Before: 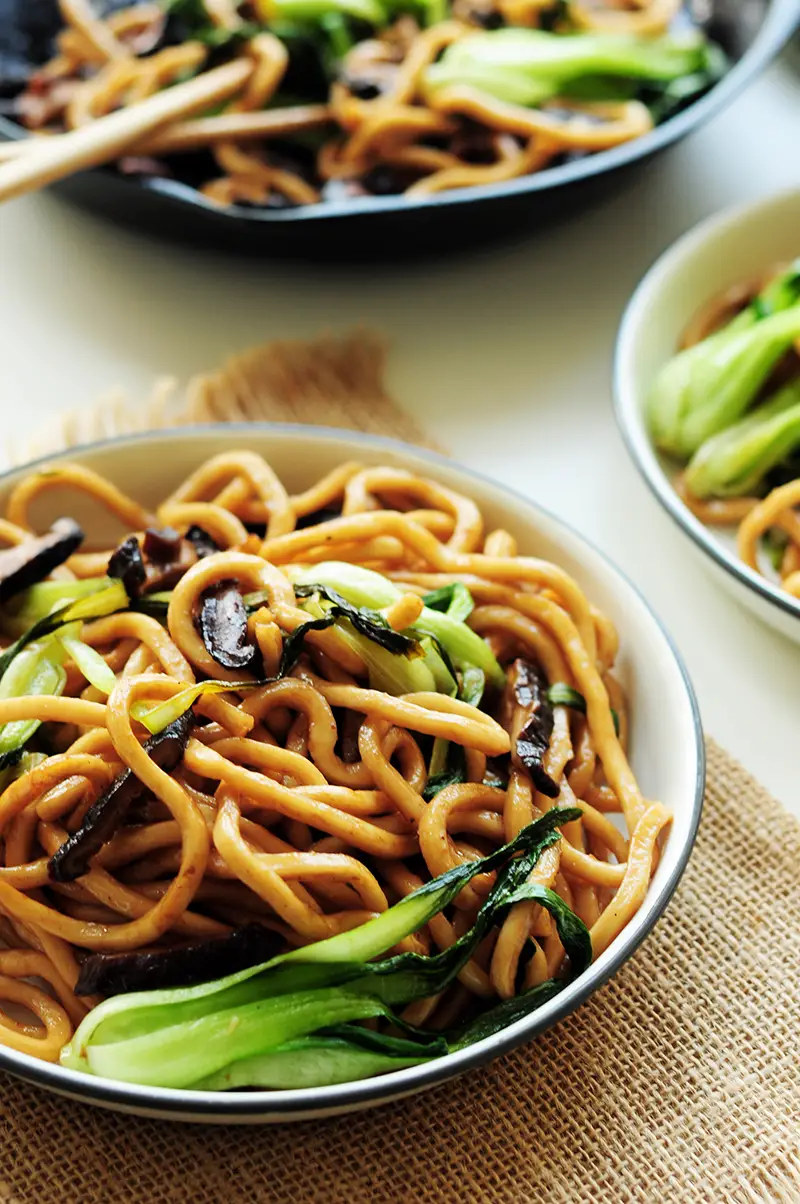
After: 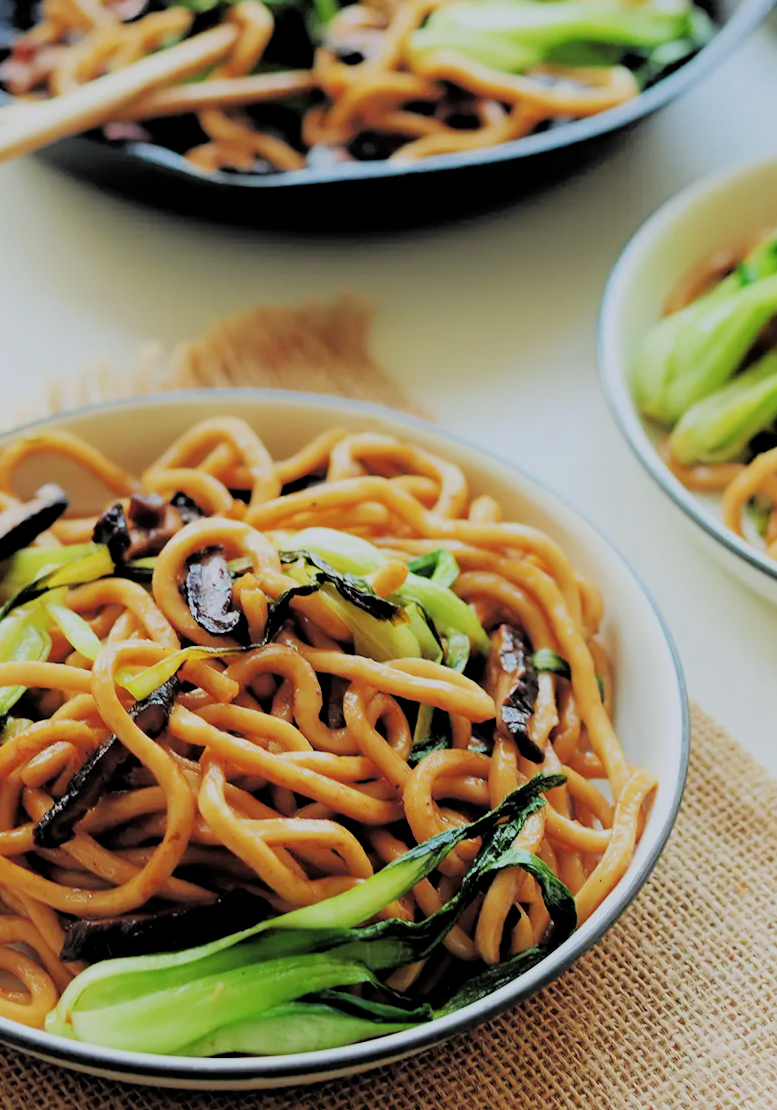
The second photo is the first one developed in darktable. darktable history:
filmic rgb: middle gray luminance 3.59%, black relative exposure -5.92 EV, white relative exposure 6.37 EV, dynamic range scaling 22.32%, target black luminance 0%, hardness 2.34, latitude 46.23%, contrast 0.791, highlights saturation mix 99.58%, shadows ↔ highlights balance 0.187%
exposure: black level correction 0, exposure 0.69 EV, compensate exposure bias true, compensate highlight preservation false
crop: left 1.881%, top 2.865%, right 0.87%, bottom 4.861%
color correction: highlights a* -0.106, highlights b* -5.16, shadows a* -0.144, shadows b* -0.136
